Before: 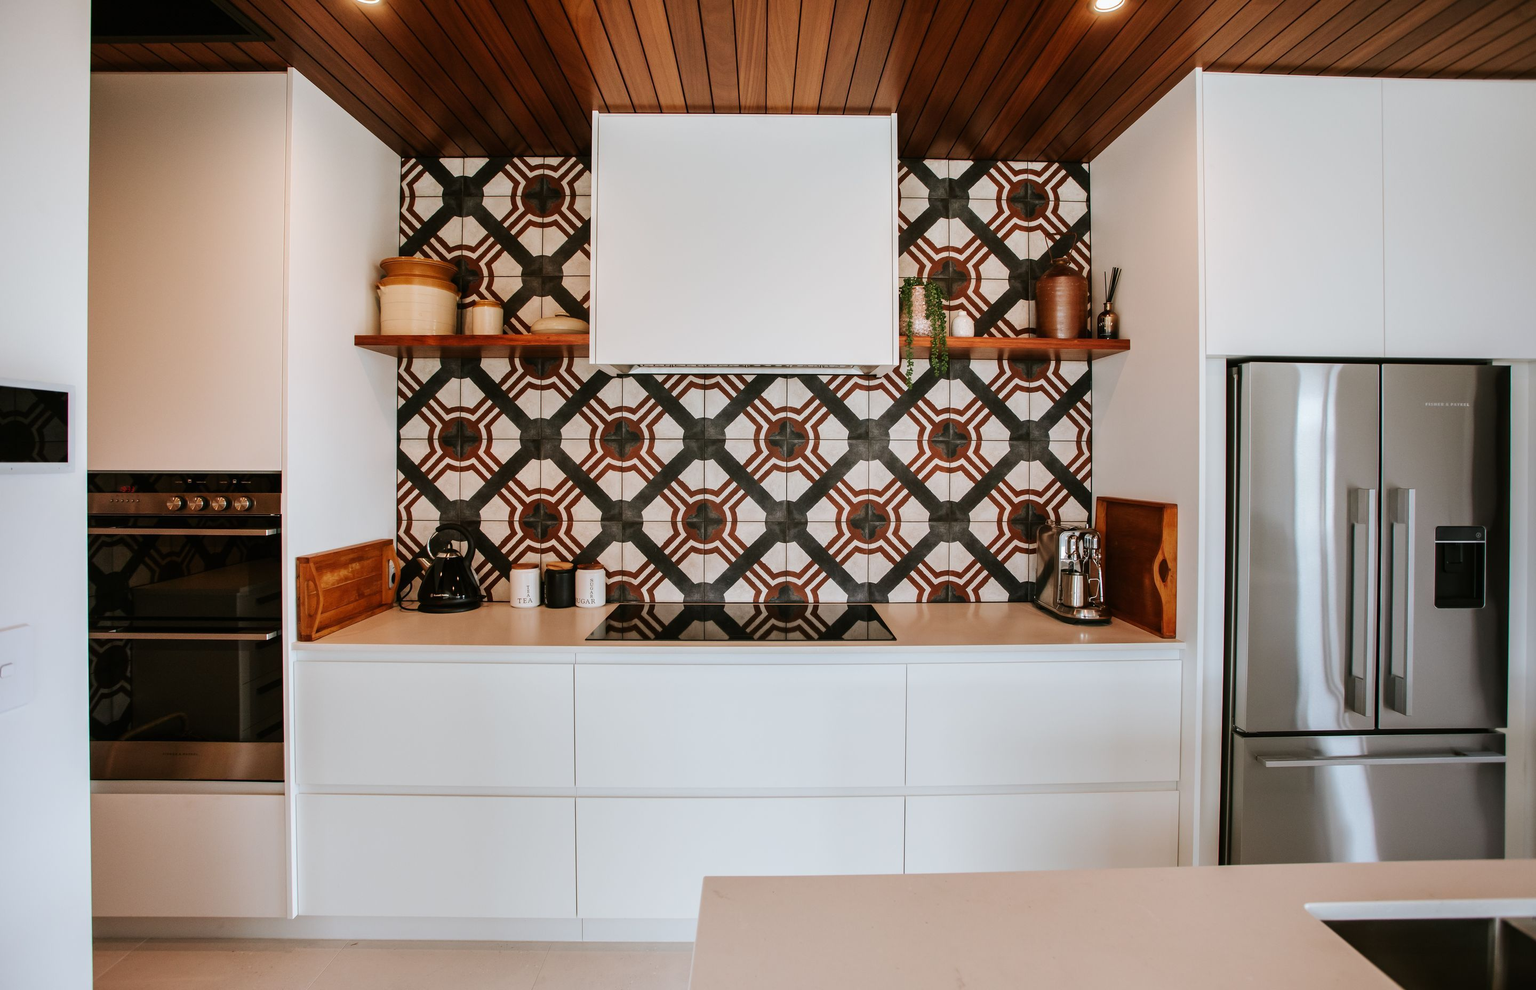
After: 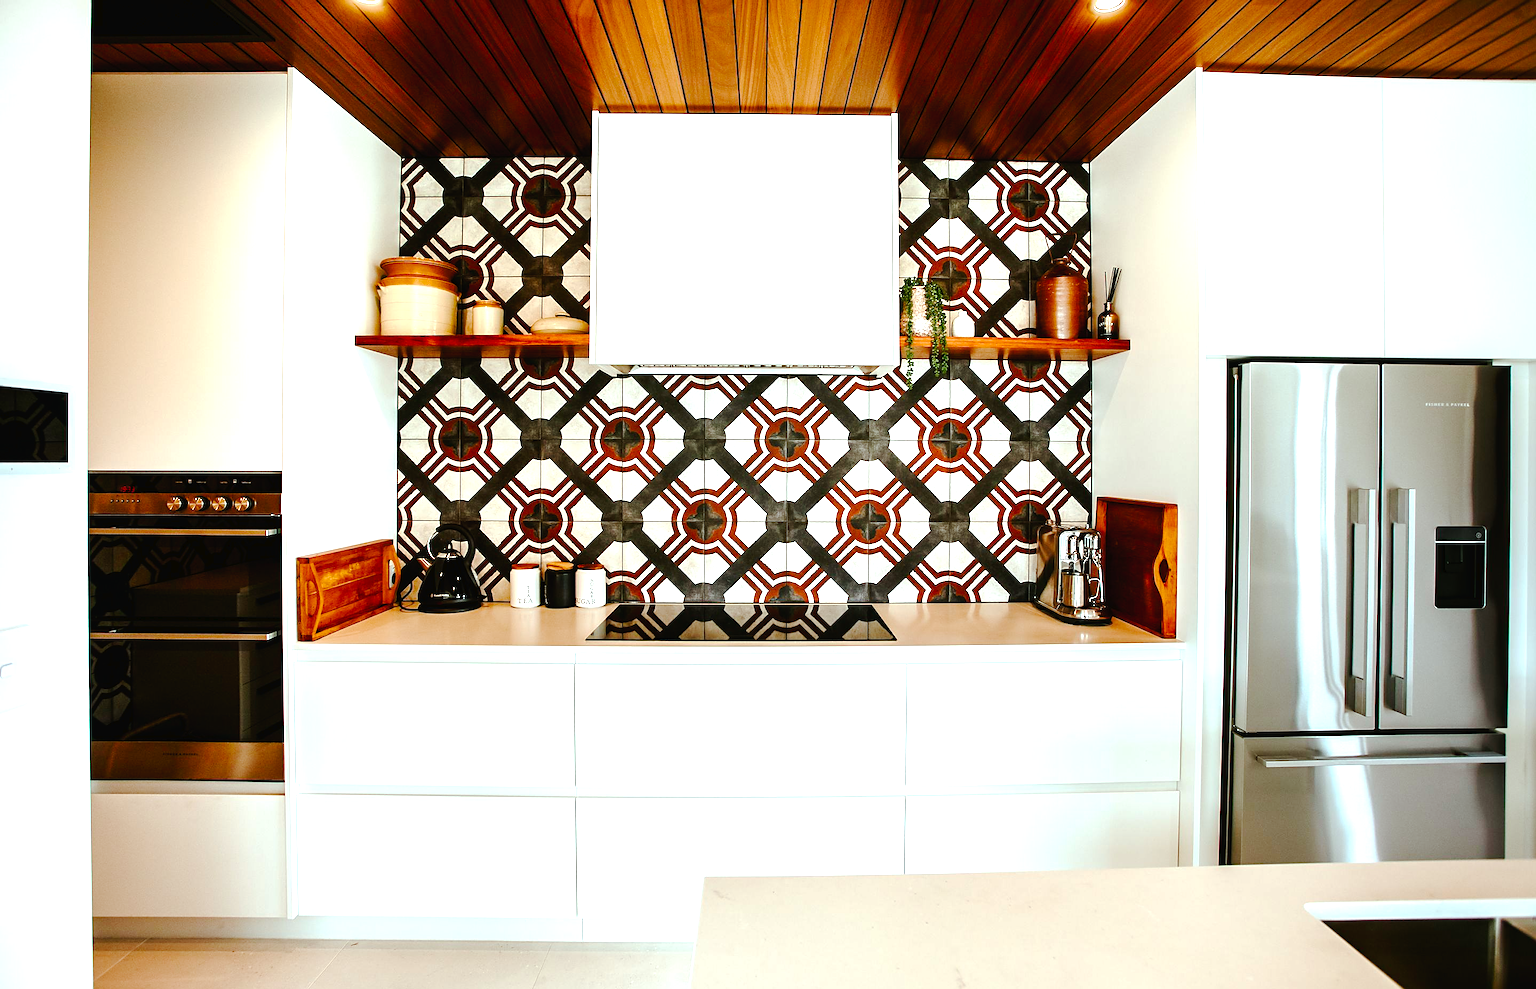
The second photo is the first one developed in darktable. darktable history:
tone curve: curves: ch0 [(0, 0) (0.003, 0.019) (0.011, 0.02) (0.025, 0.019) (0.044, 0.027) (0.069, 0.038) (0.1, 0.056) (0.136, 0.089) (0.177, 0.137) (0.224, 0.187) (0.277, 0.259) (0.335, 0.343) (0.399, 0.437) (0.468, 0.532) (0.543, 0.613) (0.623, 0.685) (0.709, 0.752) (0.801, 0.822) (0.898, 0.9) (1, 1)], preserve colors none
color balance rgb: highlights gain › luminance 19.882%, highlights gain › chroma 2.809%, highlights gain › hue 174.05°, perceptual saturation grading › global saturation 25.188%, perceptual saturation grading › highlights -50.553%, perceptual saturation grading › shadows 30.926%, perceptual brilliance grading › global brilliance 24.594%, global vibrance 9.792%
sharpen: on, module defaults
